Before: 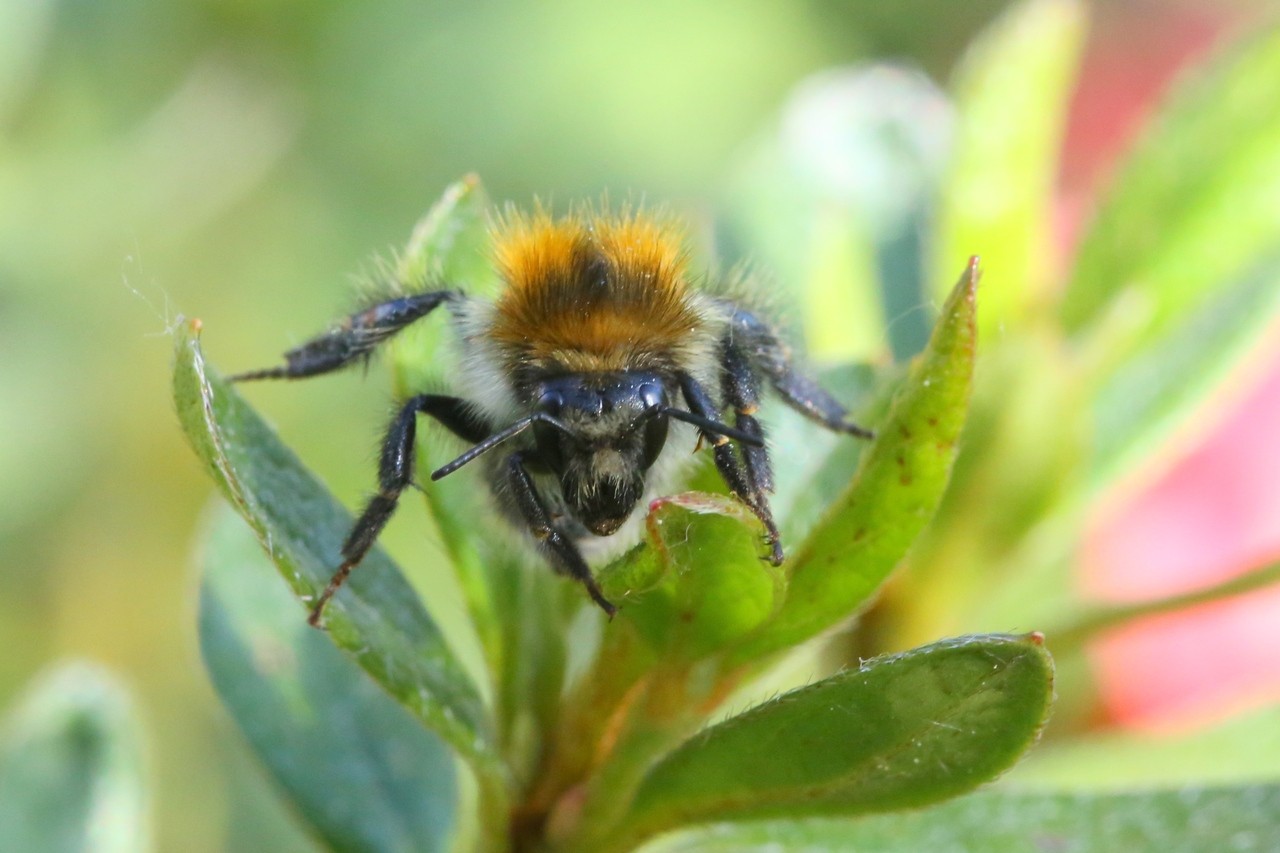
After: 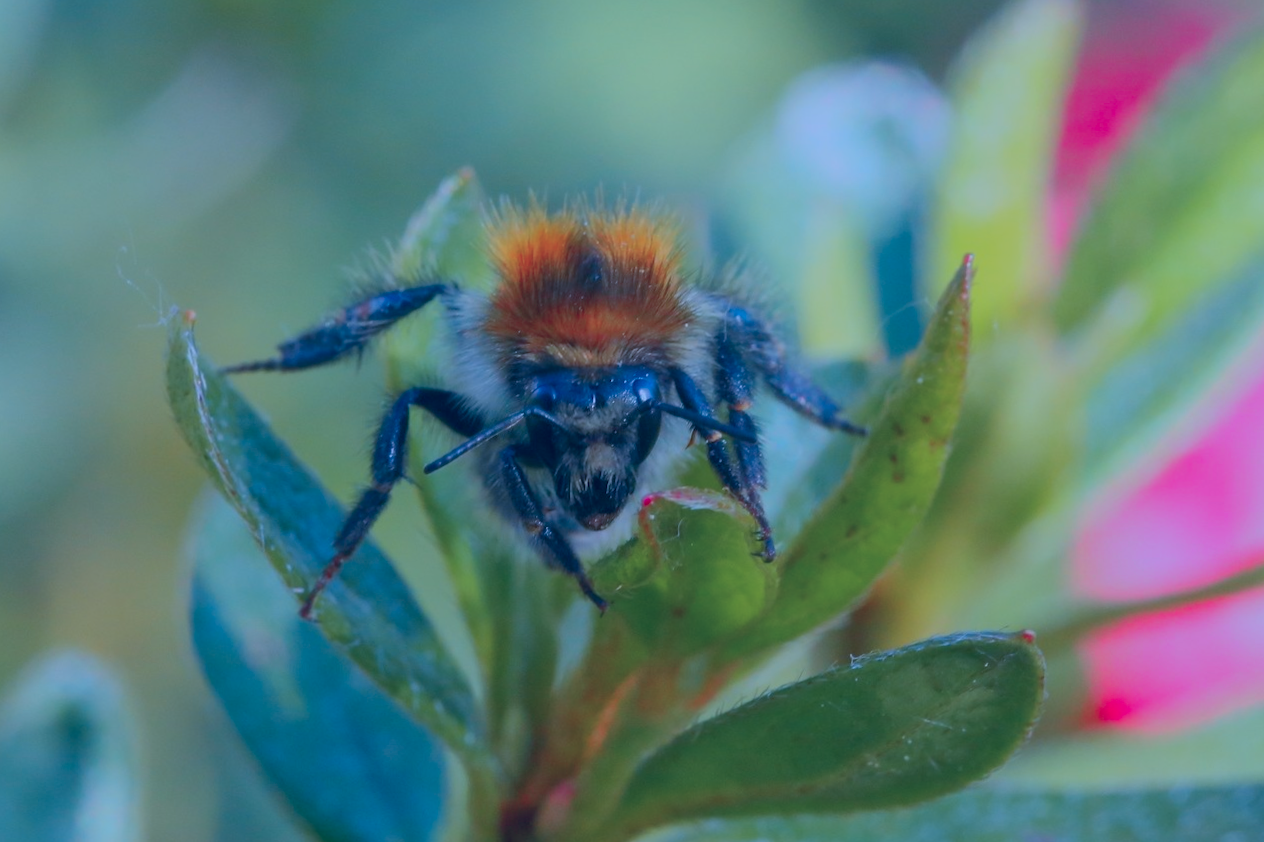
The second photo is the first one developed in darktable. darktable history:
crop and rotate: angle -0.477°
tone curve: curves: ch1 [(0, 0) (0.108, 0.197) (0.5, 0.5) (0.681, 0.885) (1, 1)]; ch2 [(0, 0) (0.28, 0.151) (1, 1)], color space Lab, independent channels, preserve colors none
tone equalizer: -8 EV -0.028 EV, -7 EV 0.031 EV, -6 EV -0.008 EV, -5 EV 0.006 EV, -4 EV -0.042 EV, -3 EV -0.235 EV, -2 EV -0.648 EV, -1 EV -0.977 EV, +0 EV -0.964 EV
exposure: black level correction 0.002, exposure -0.105 EV, compensate highlight preservation false
